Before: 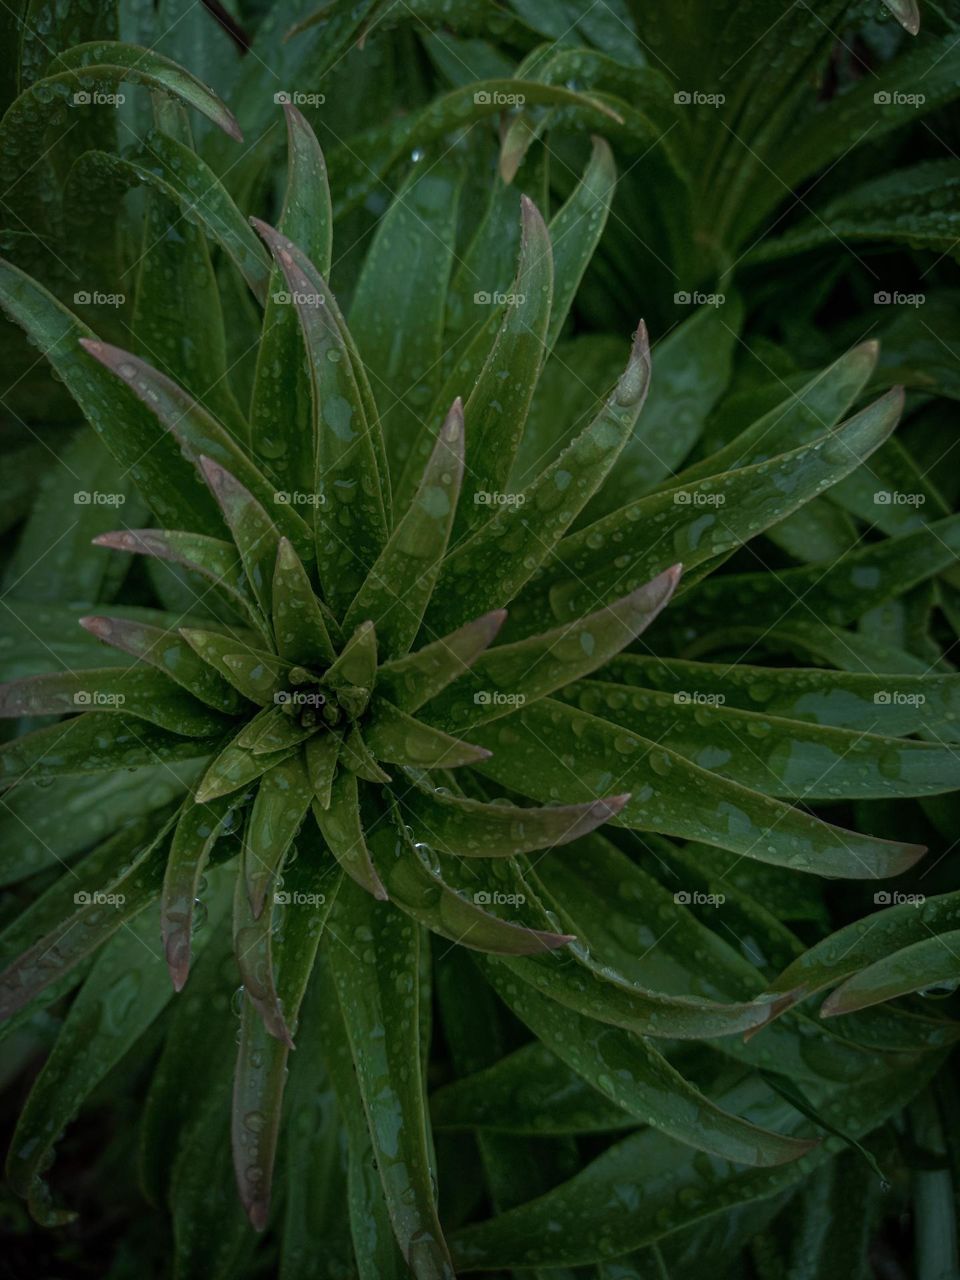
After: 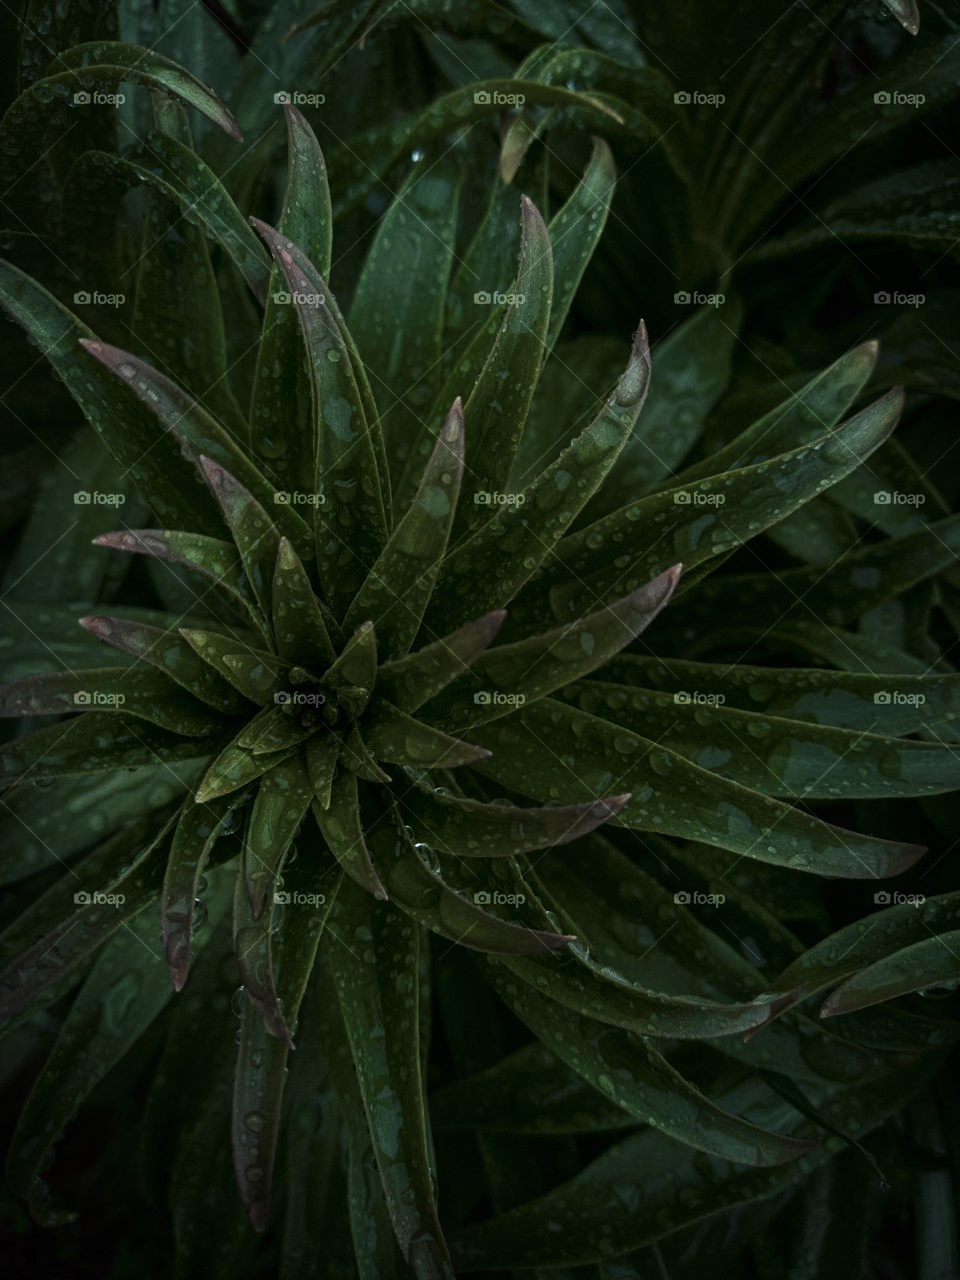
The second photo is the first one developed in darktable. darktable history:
tone curve: curves: ch0 [(0, 0) (0.003, 0.007) (0.011, 0.009) (0.025, 0.014) (0.044, 0.022) (0.069, 0.029) (0.1, 0.037) (0.136, 0.052) (0.177, 0.083) (0.224, 0.121) (0.277, 0.177) (0.335, 0.258) (0.399, 0.351) (0.468, 0.454) (0.543, 0.557) (0.623, 0.654) (0.709, 0.744) (0.801, 0.825) (0.898, 0.909) (1, 1)], color space Lab, linked channels, preserve colors none
